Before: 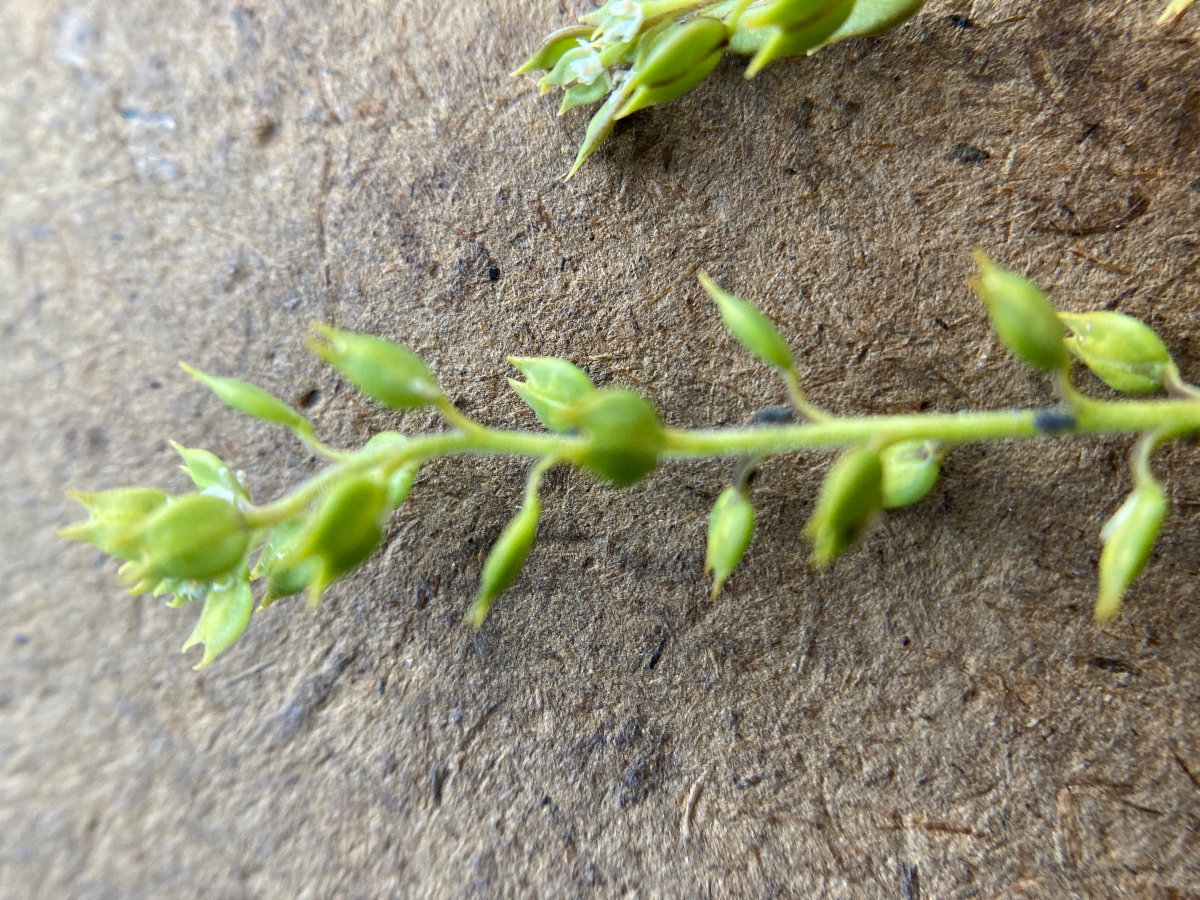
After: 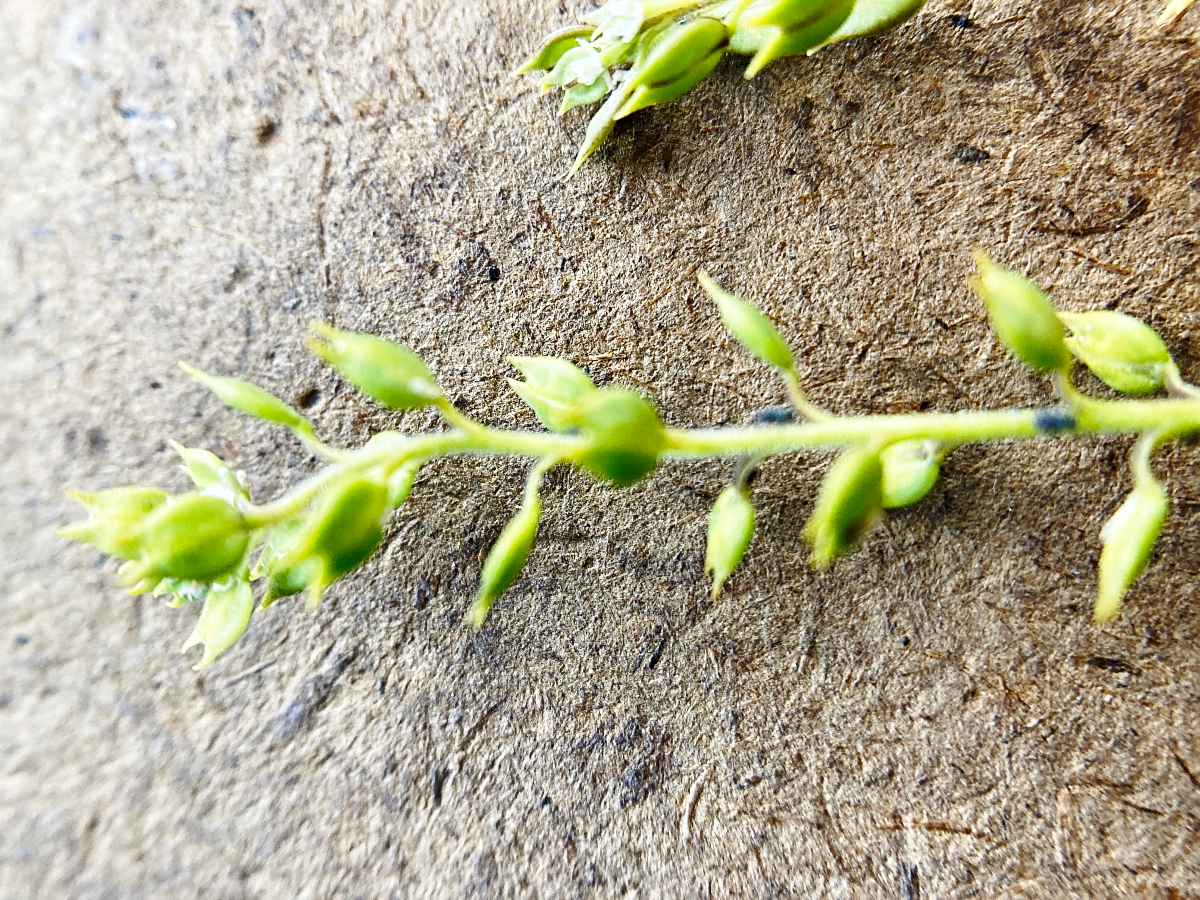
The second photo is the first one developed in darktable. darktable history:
sharpen: on, module defaults
shadows and highlights: low approximation 0.01, soften with gaussian
base curve: curves: ch0 [(0, 0) (0.036, 0.037) (0.121, 0.228) (0.46, 0.76) (0.859, 0.983) (1, 1)], preserve colors none
